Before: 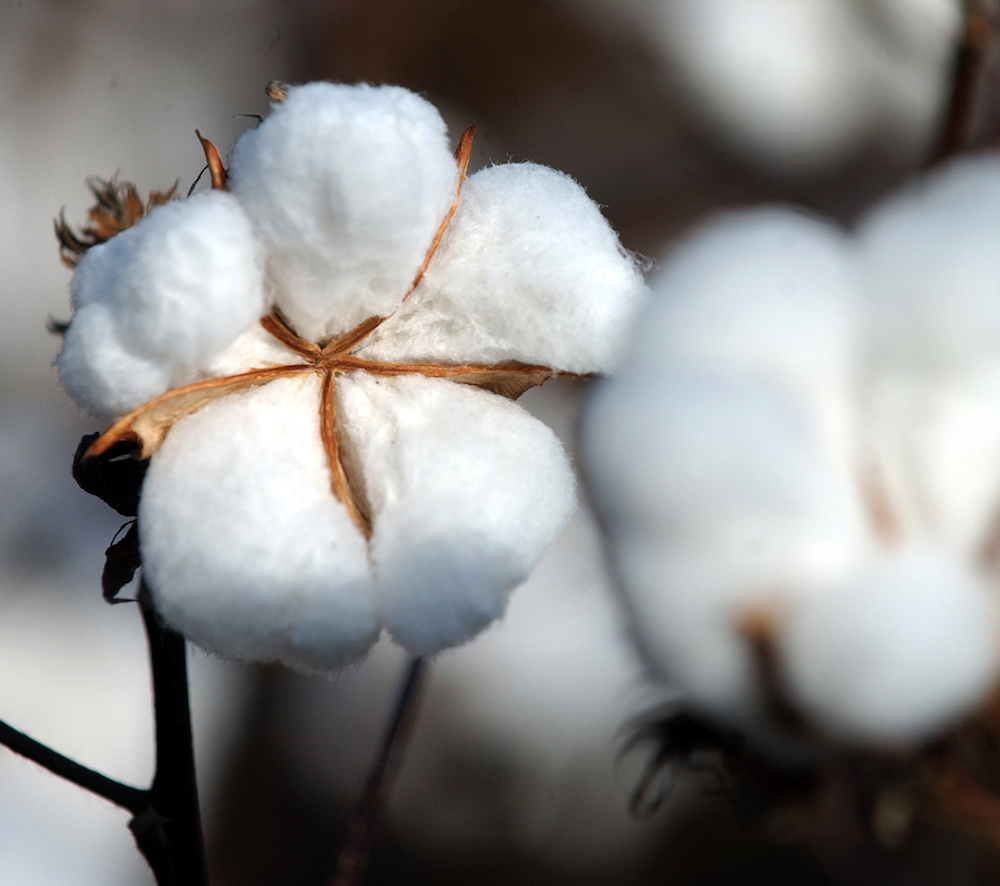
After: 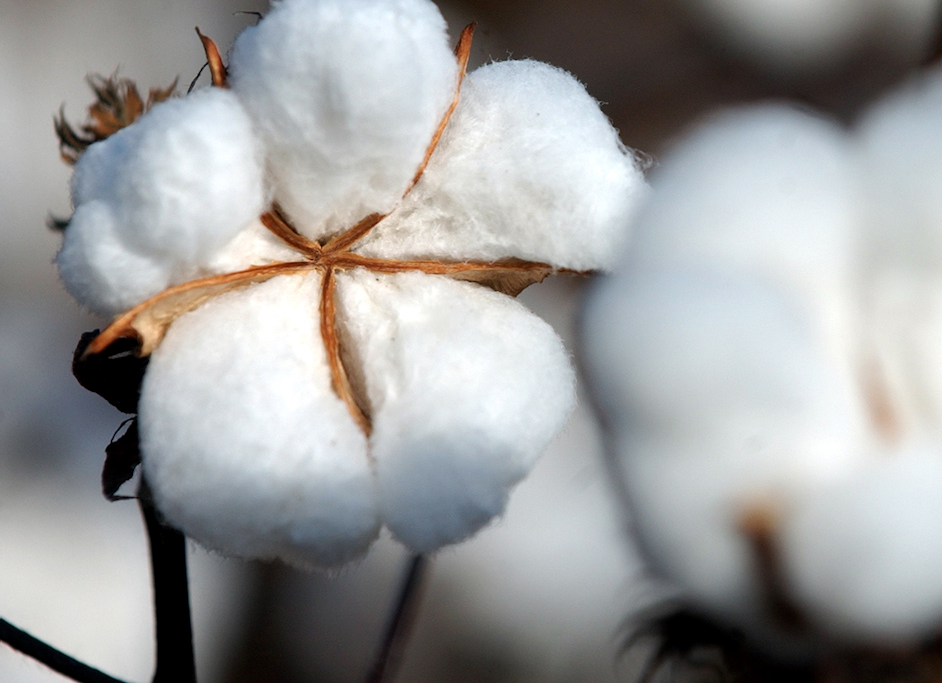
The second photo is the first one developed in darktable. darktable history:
exposure: black level correction 0.002, compensate highlight preservation false
crop and rotate: angle 0.03°, top 11.643%, right 5.651%, bottom 11.189%
